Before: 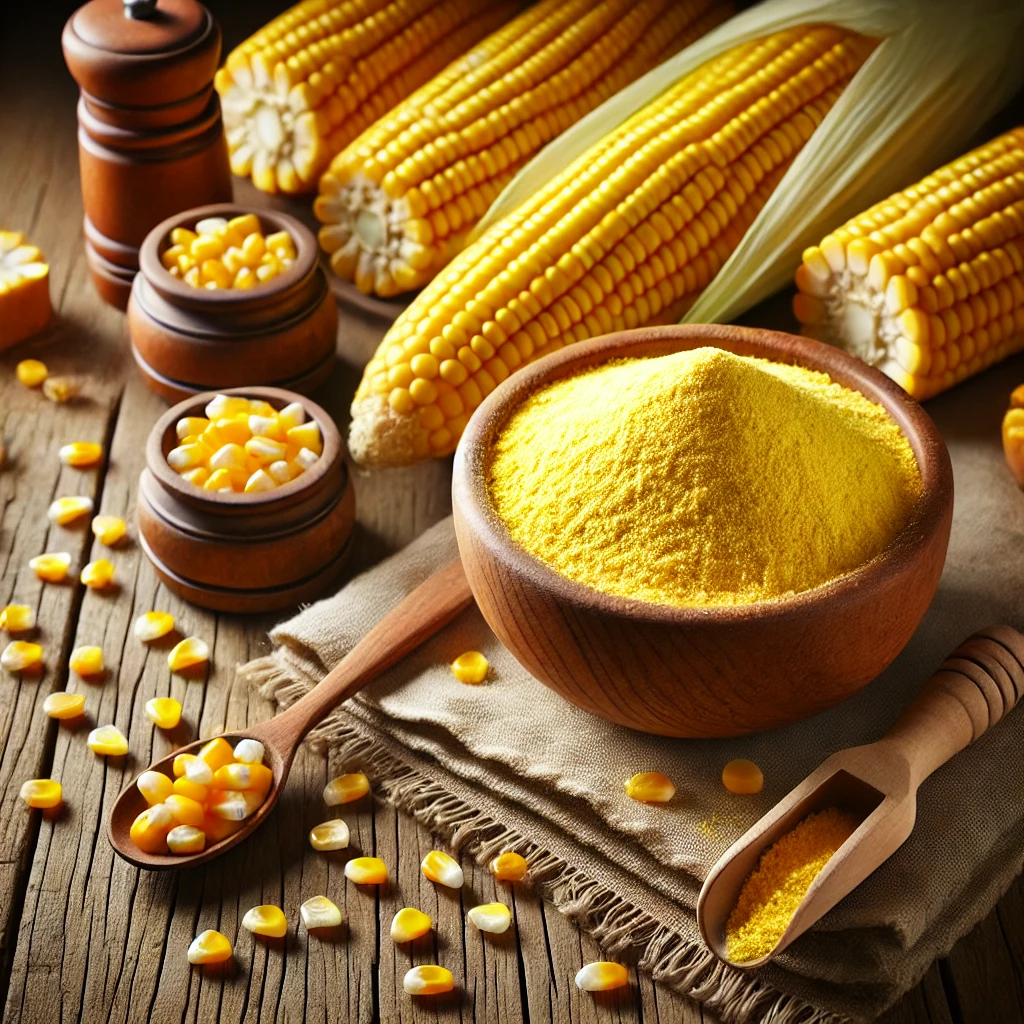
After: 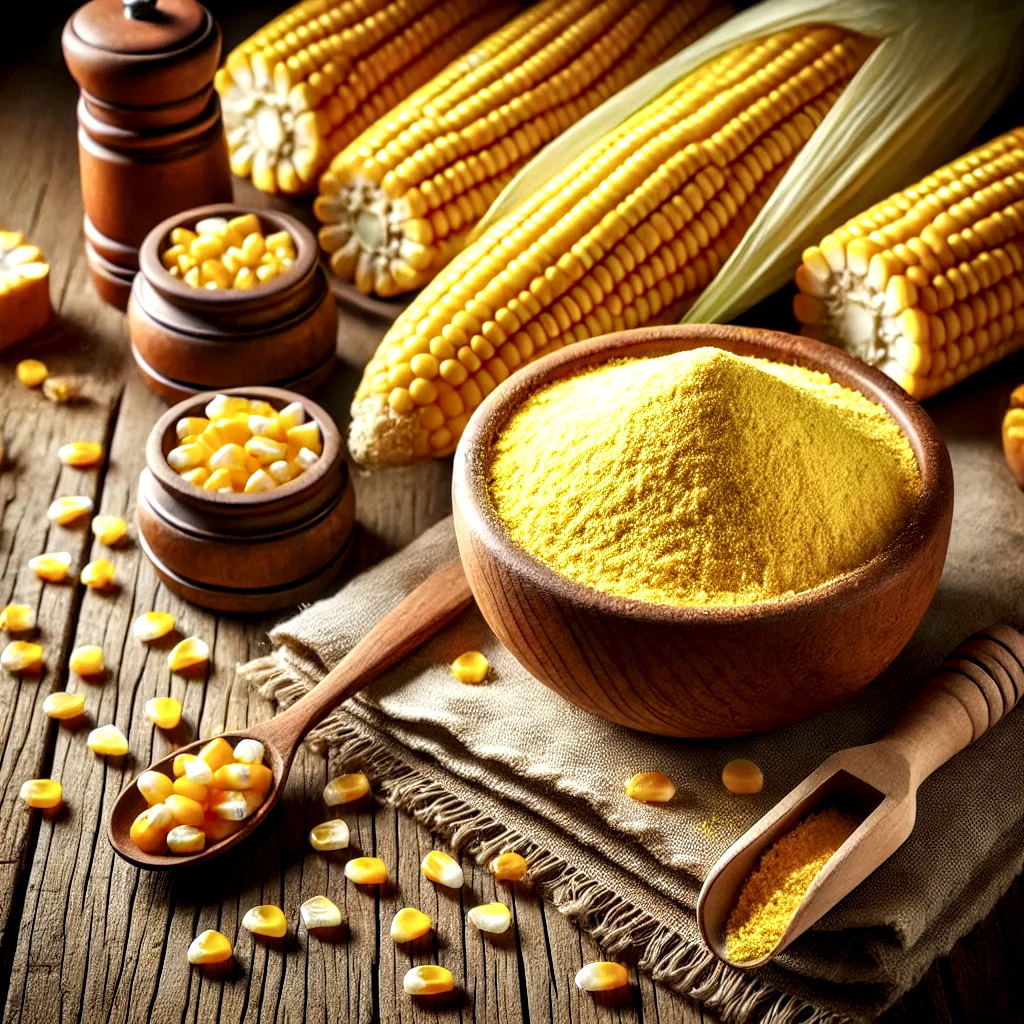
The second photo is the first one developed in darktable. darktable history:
local contrast: highlights 64%, shadows 54%, detail 168%, midtone range 0.507
